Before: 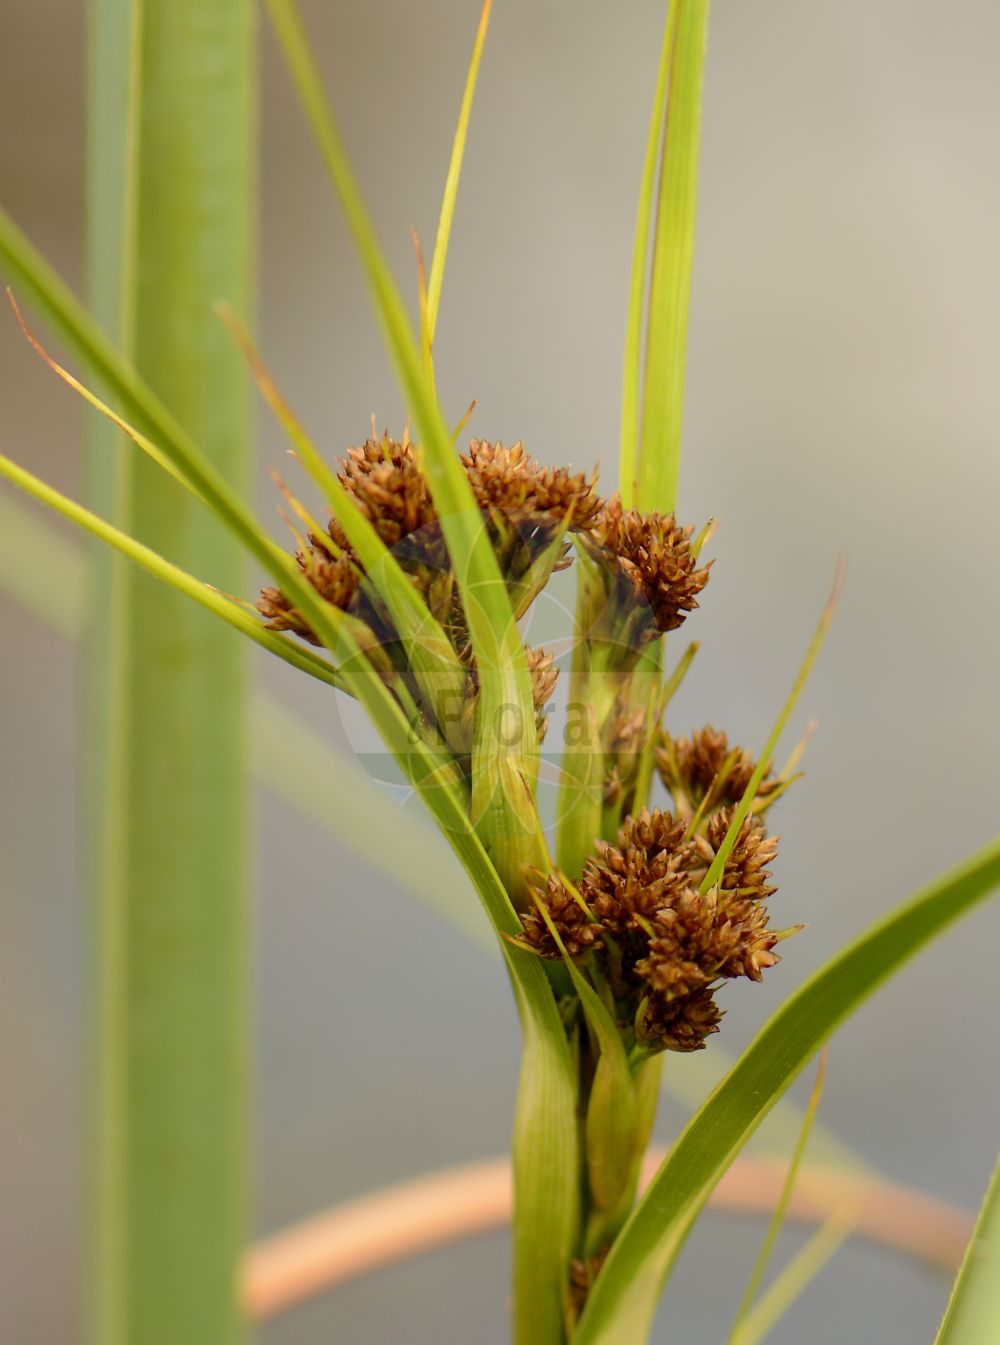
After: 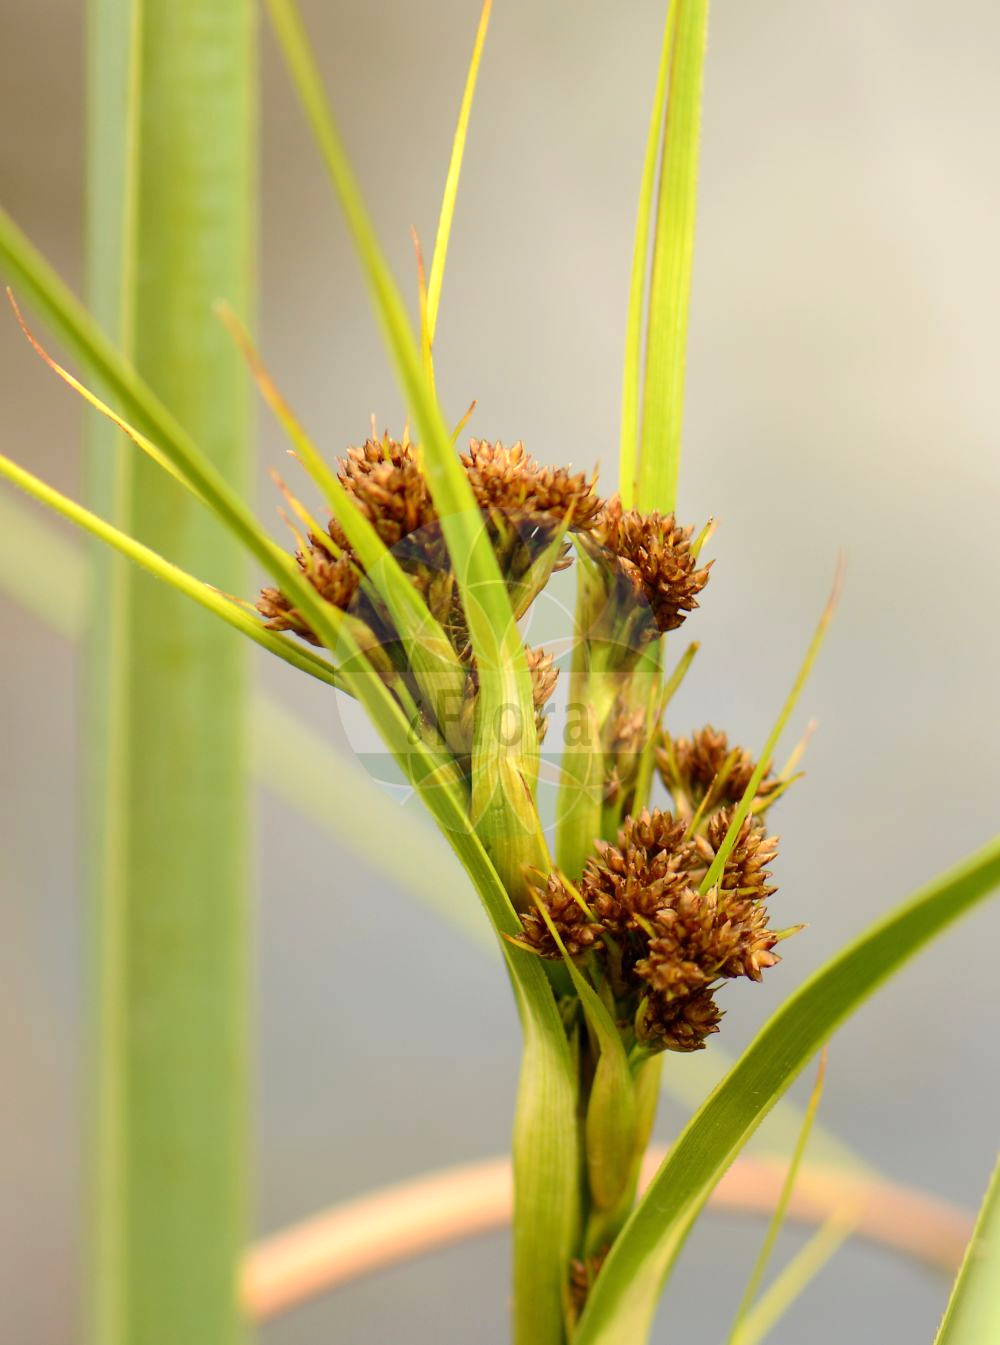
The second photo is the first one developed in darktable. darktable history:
tone equalizer: on, module defaults
exposure: black level correction 0, exposure 0.5 EV, compensate exposure bias true, compensate highlight preservation false
